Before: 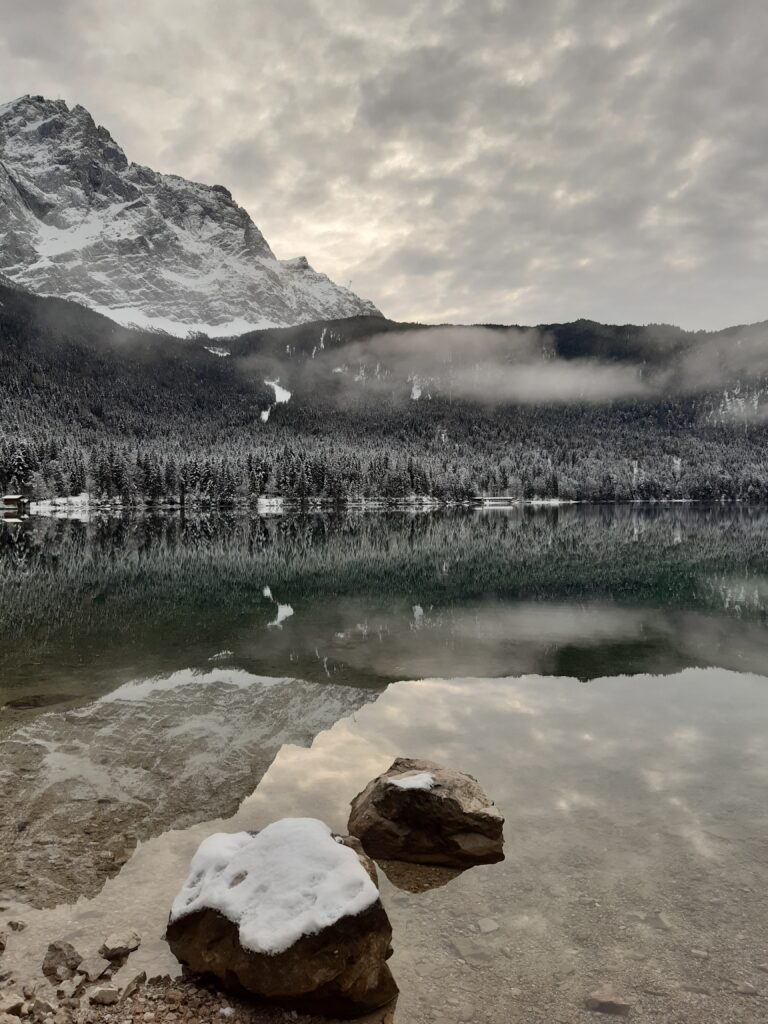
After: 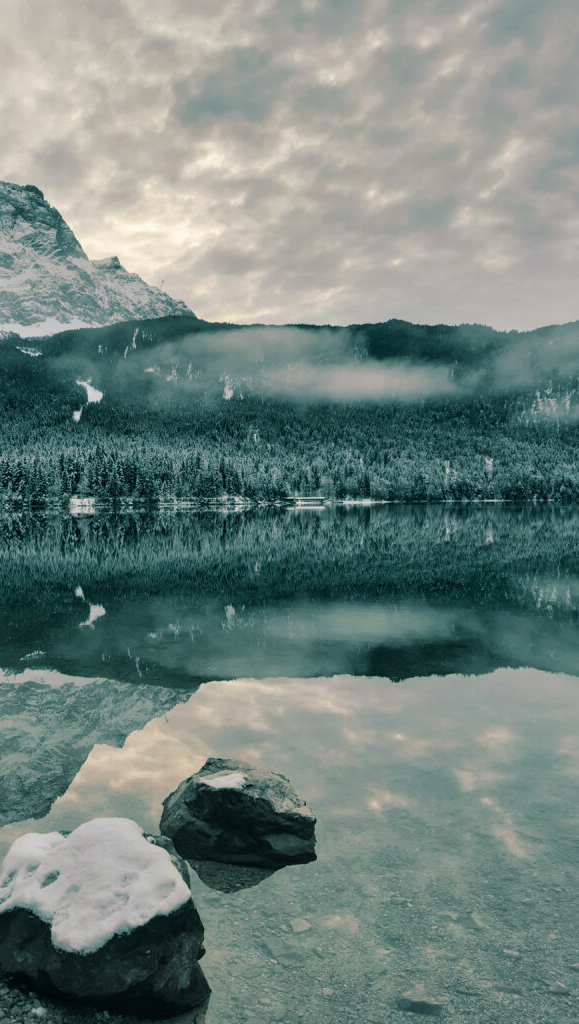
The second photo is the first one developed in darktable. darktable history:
local contrast: detail 110%
crop and rotate: left 24.6%
split-toning: shadows › hue 186.43°, highlights › hue 49.29°, compress 30.29%
